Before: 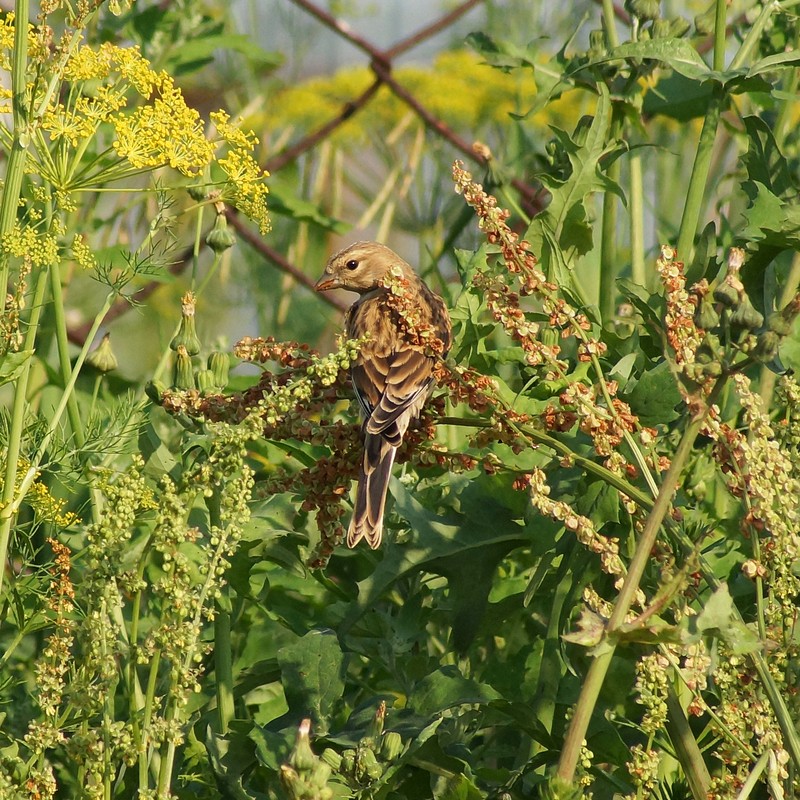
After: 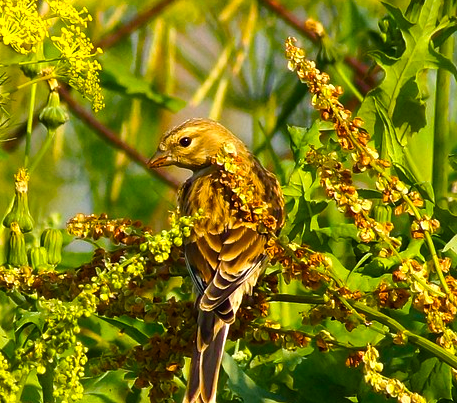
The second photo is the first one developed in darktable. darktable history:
crop: left 20.932%, top 15.471%, right 21.848%, bottom 34.081%
color balance rgb: linear chroma grading › global chroma 9%, perceptual saturation grading › global saturation 36%, perceptual saturation grading › shadows 35%, perceptual brilliance grading › global brilliance 15%, perceptual brilliance grading › shadows -35%, global vibrance 15%
